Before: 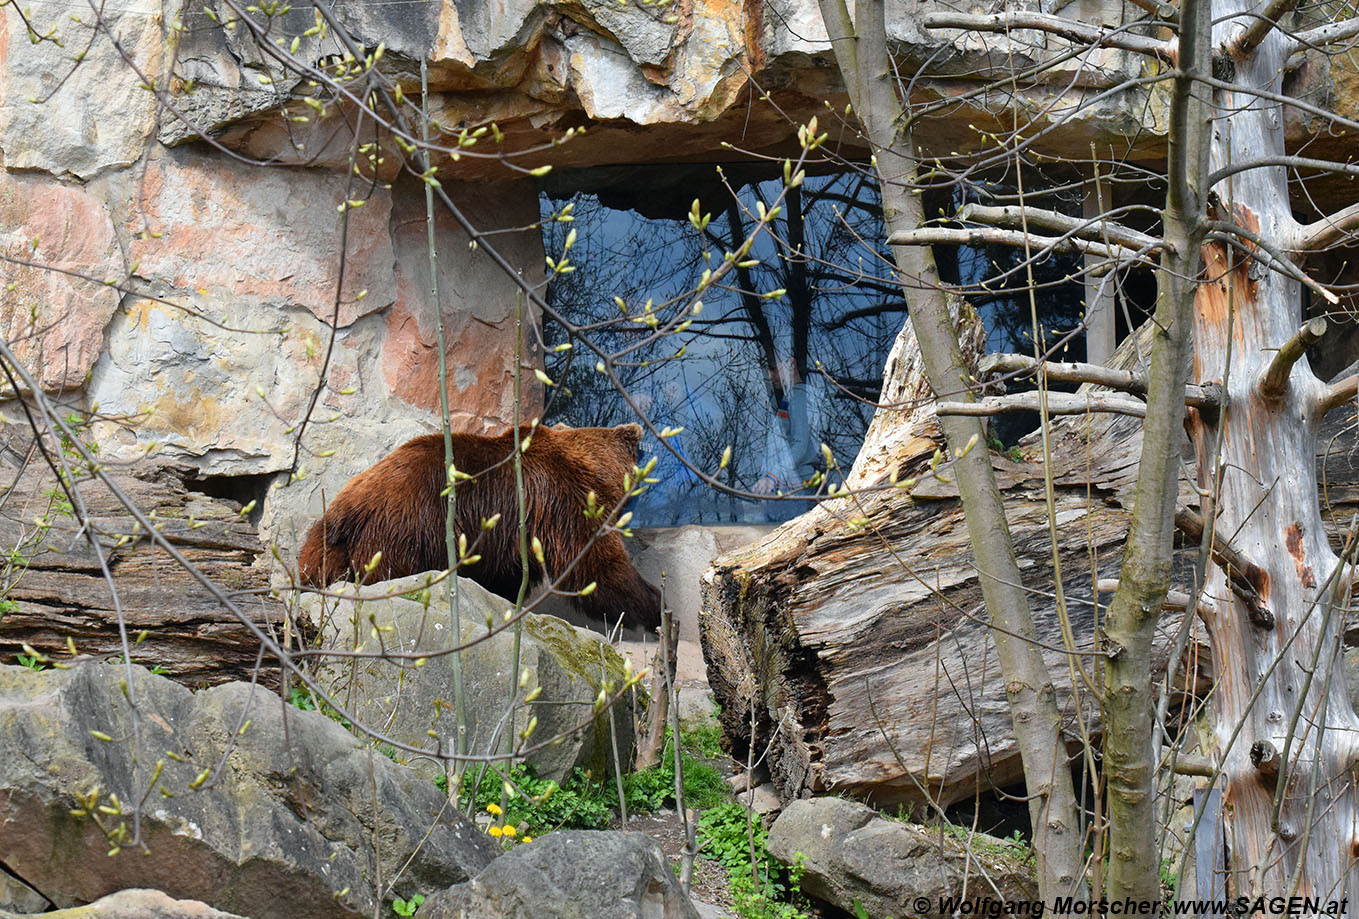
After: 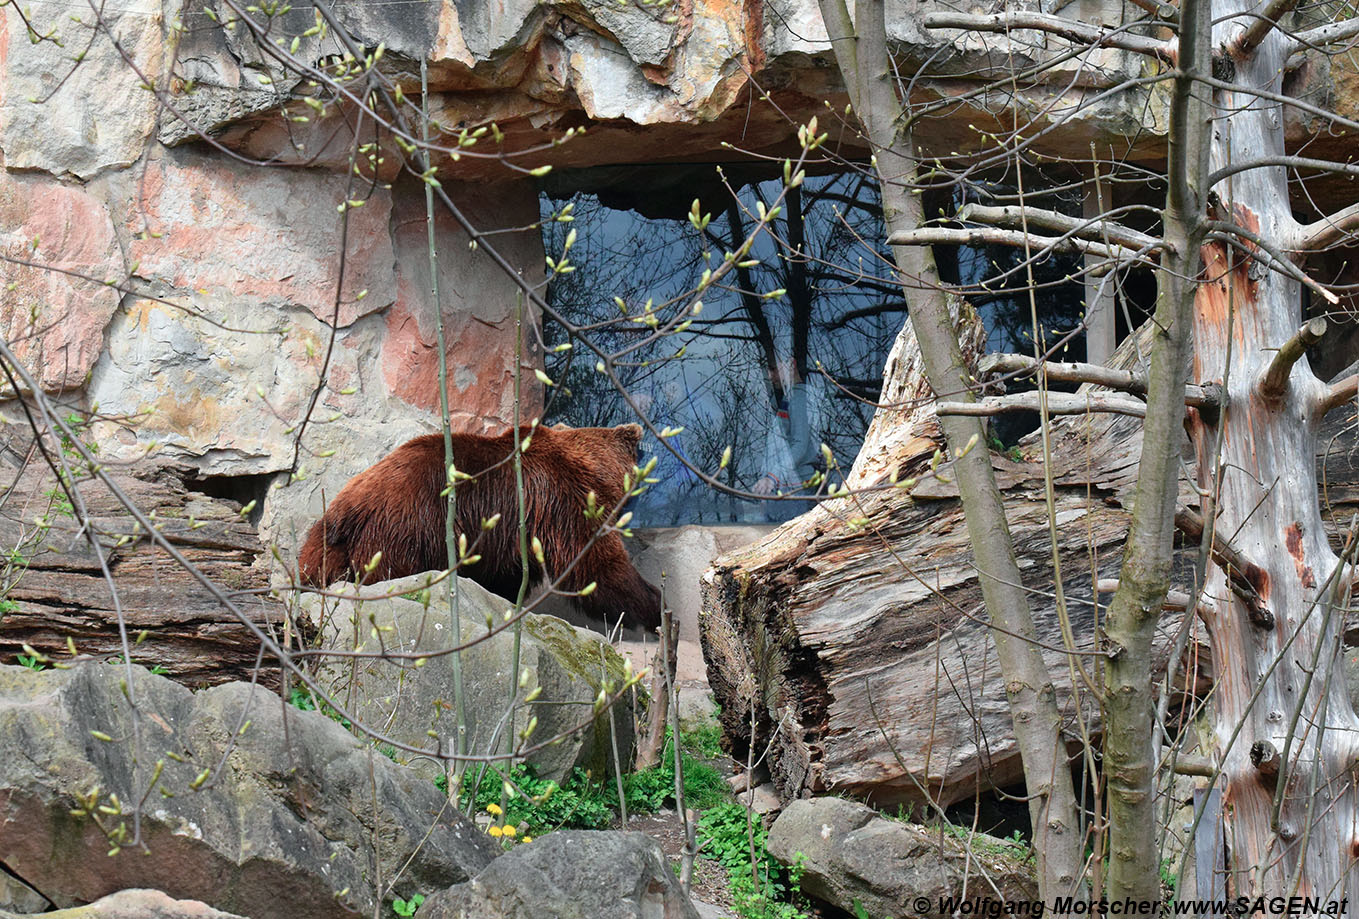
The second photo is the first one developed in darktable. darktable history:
color contrast: blue-yellow contrast 0.7
contrast brightness saturation: contrast 0.04, saturation 0.16
